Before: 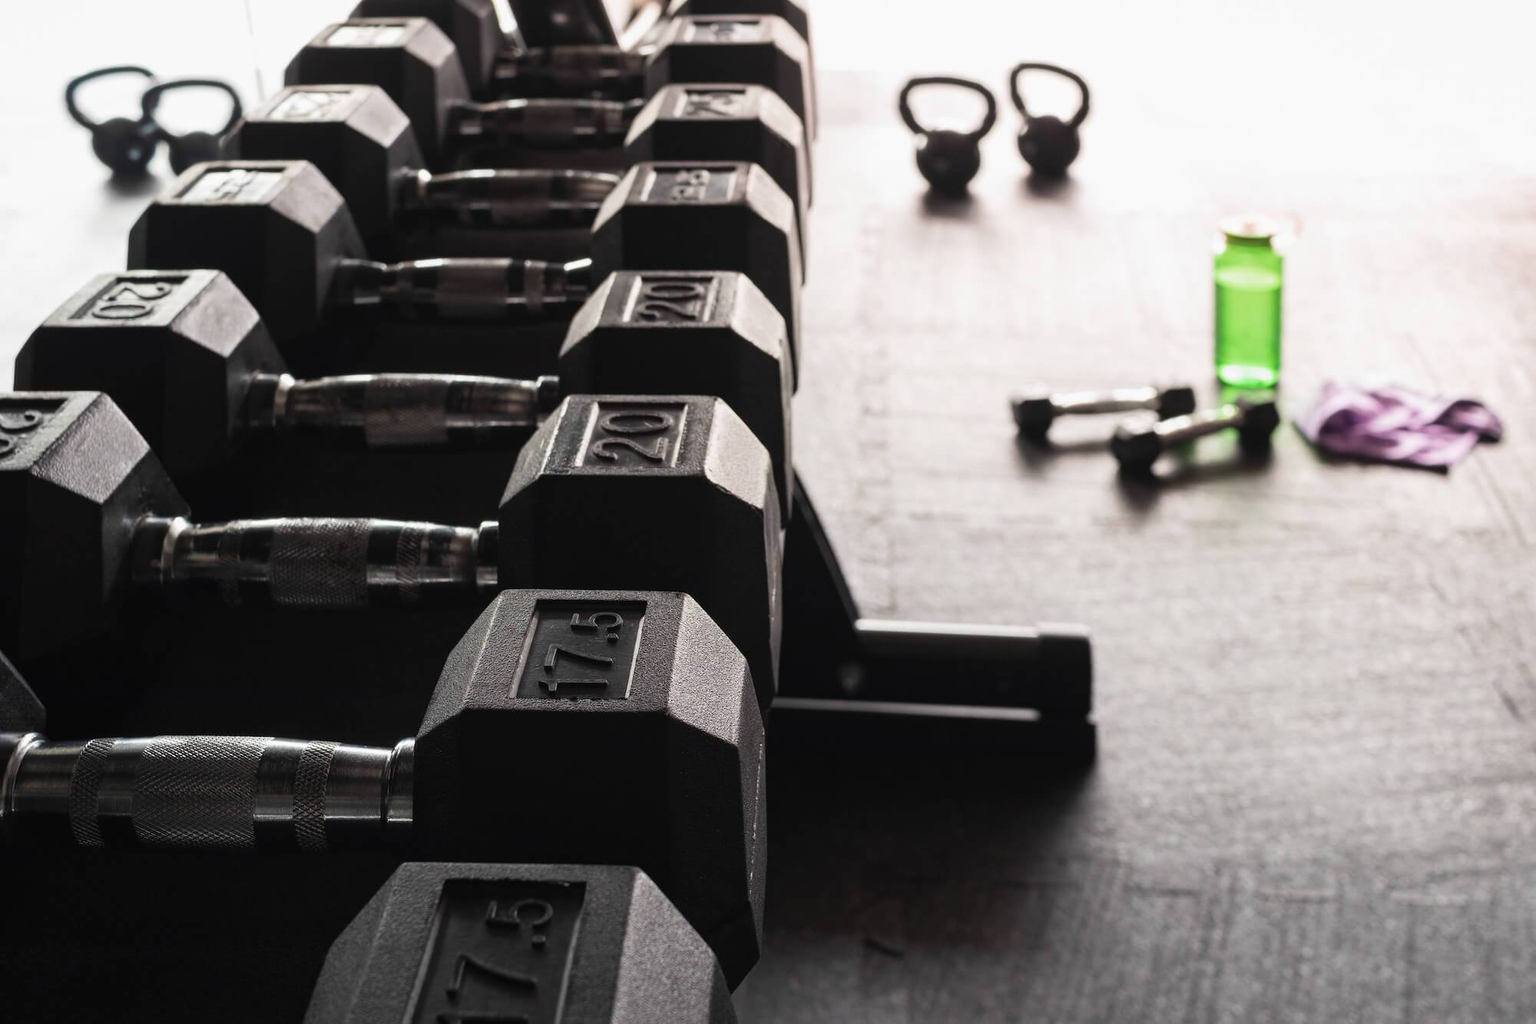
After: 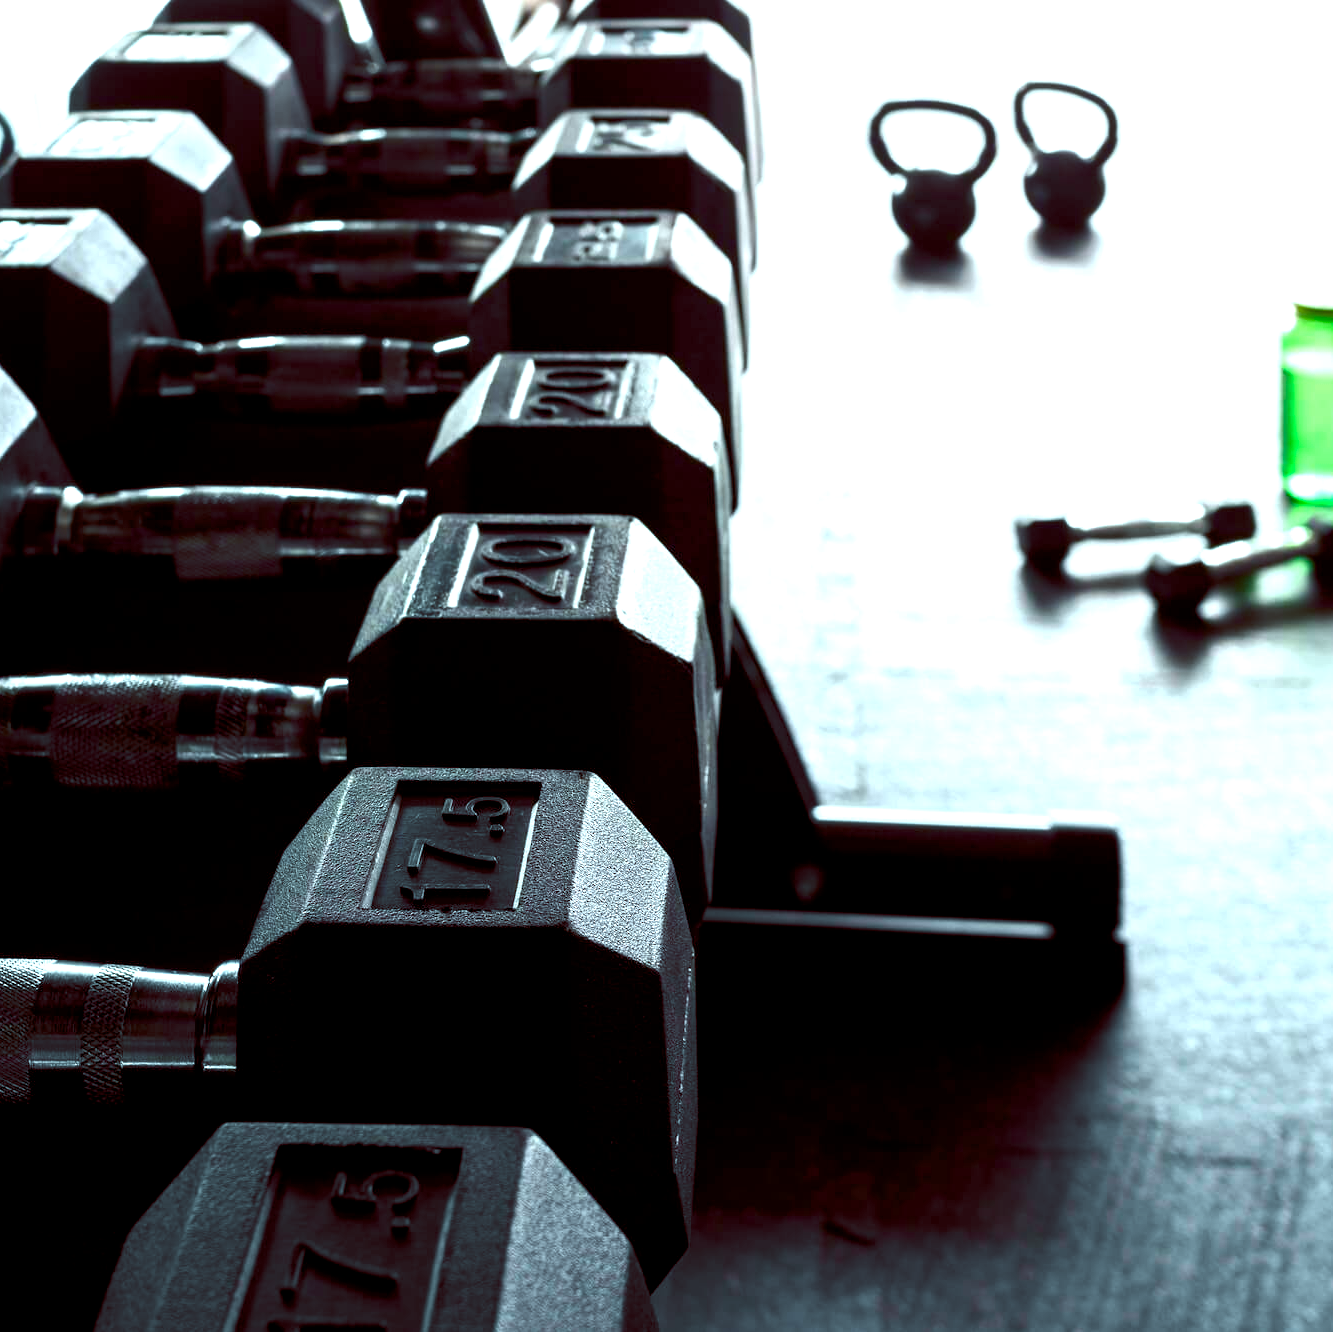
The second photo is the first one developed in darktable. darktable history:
color balance rgb: shadows lift › luminance -7.7%, shadows lift › chroma 2.13%, shadows lift › hue 200.79°, power › luminance -7.77%, power › chroma 2.27%, power › hue 220.69°, highlights gain › luminance 15.15%, highlights gain › chroma 4%, highlights gain › hue 209.35°, global offset › luminance -0.21%, global offset › chroma 0.27%, perceptual saturation grading › global saturation 24.42%, perceptual saturation grading › highlights -24.42%, perceptual saturation grading › mid-tones 24.42%, perceptual saturation grading › shadows 40%, perceptual brilliance grading › global brilliance -5%, perceptual brilliance grading › highlights 24.42%, perceptual brilliance grading › mid-tones 7%, perceptual brilliance grading › shadows -5%
crop and rotate: left 15.055%, right 18.278%
